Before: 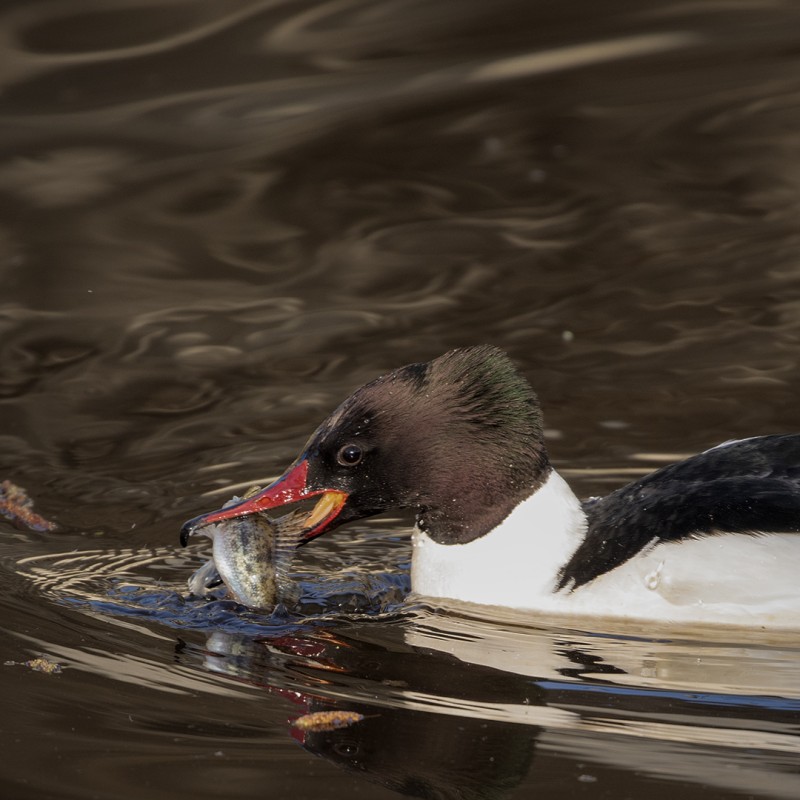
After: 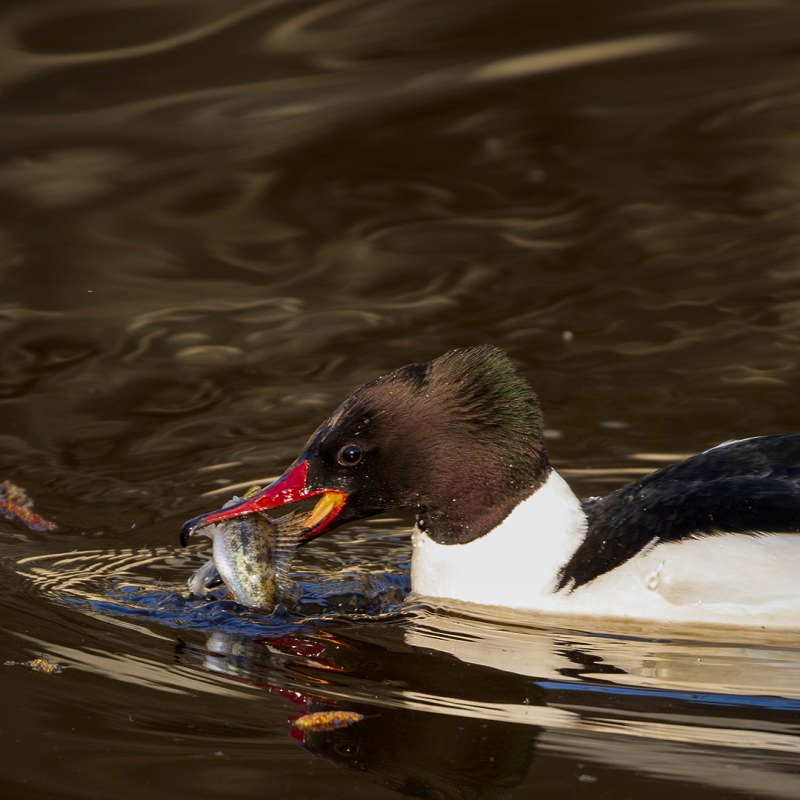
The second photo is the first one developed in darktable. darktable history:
contrast brightness saturation: contrast 0.16, saturation 0.32
levels: levels [0, 0.498, 0.996]
color balance rgb: perceptual saturation grading › global saturation 10%, global vibrance 10%
